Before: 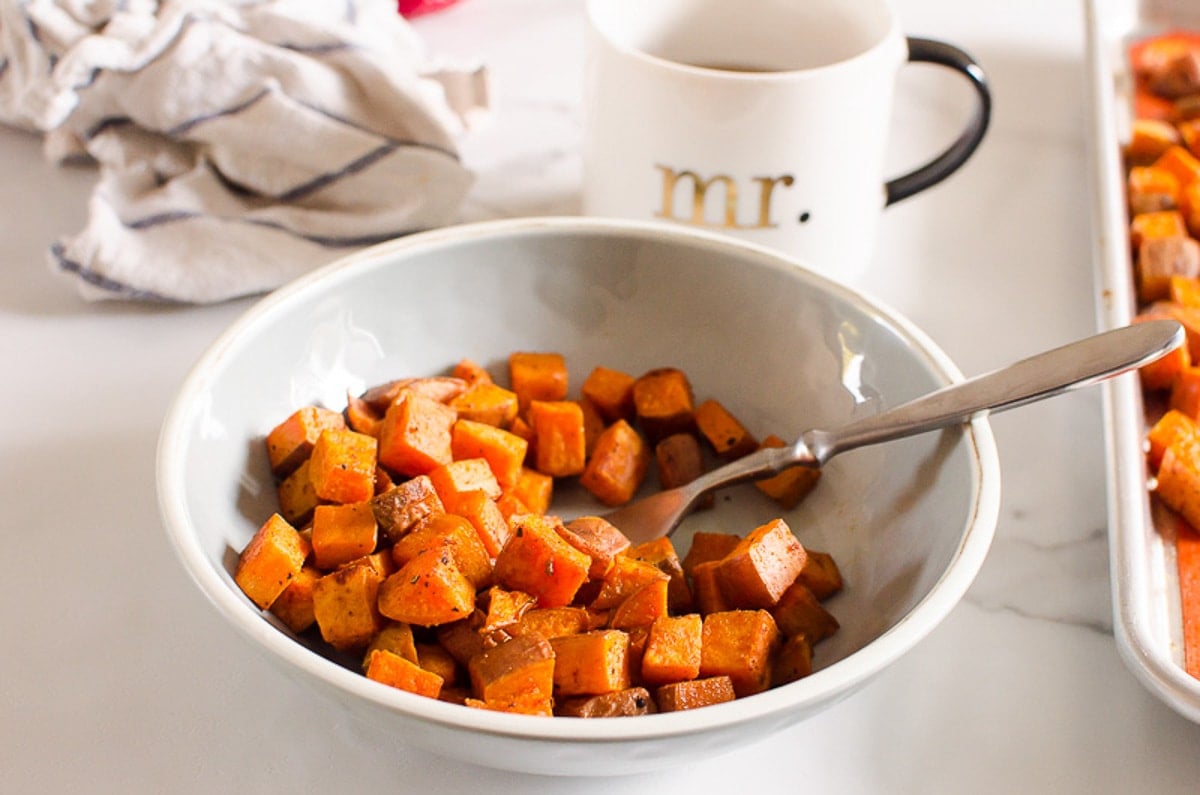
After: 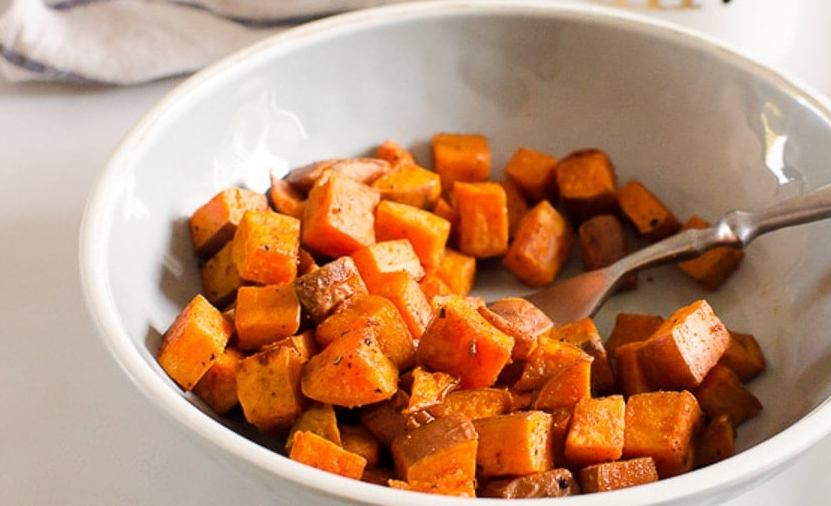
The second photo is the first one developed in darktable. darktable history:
levels: mode automatic, black 0.023%, white 99.97%, levels [0.062, 0.494, 0.925]
crop: left 6.488%, top 27.668%, right 24.183%, bottom 8.656%
